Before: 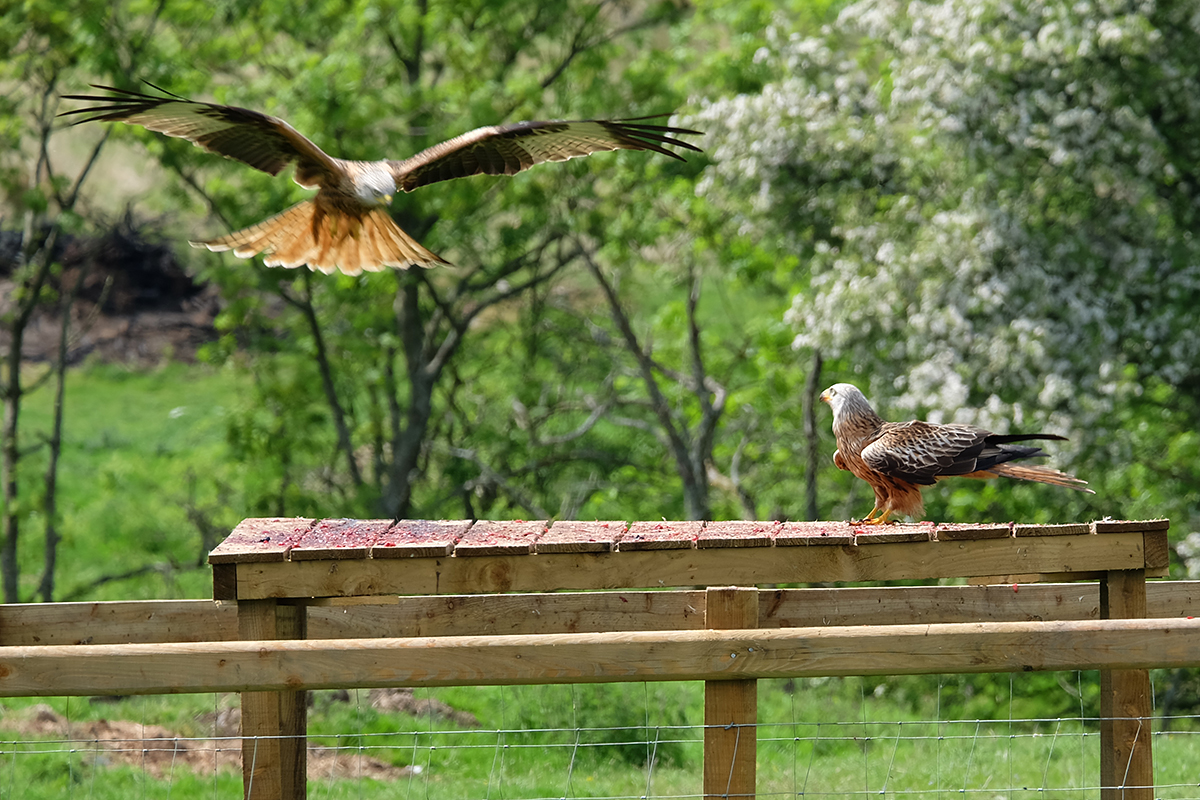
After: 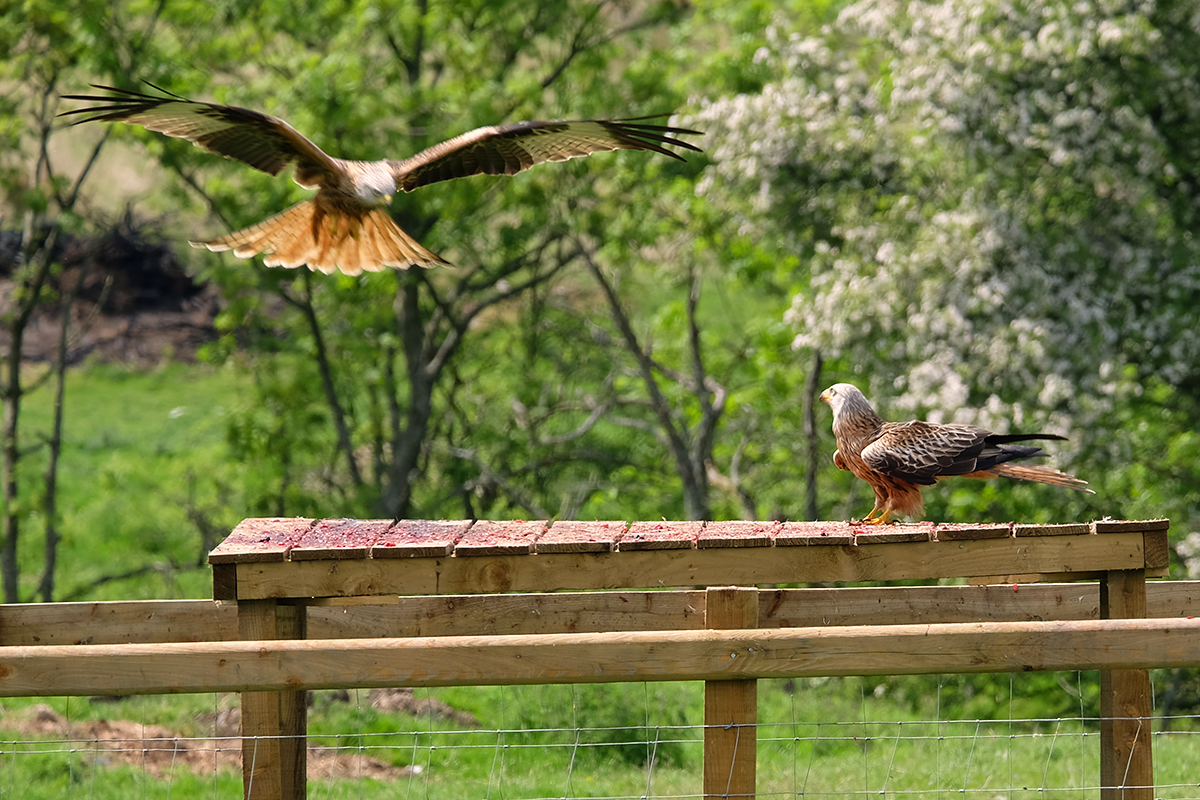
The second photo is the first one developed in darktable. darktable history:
color correction: highlights a* 5.77, highlights b* 4.77
